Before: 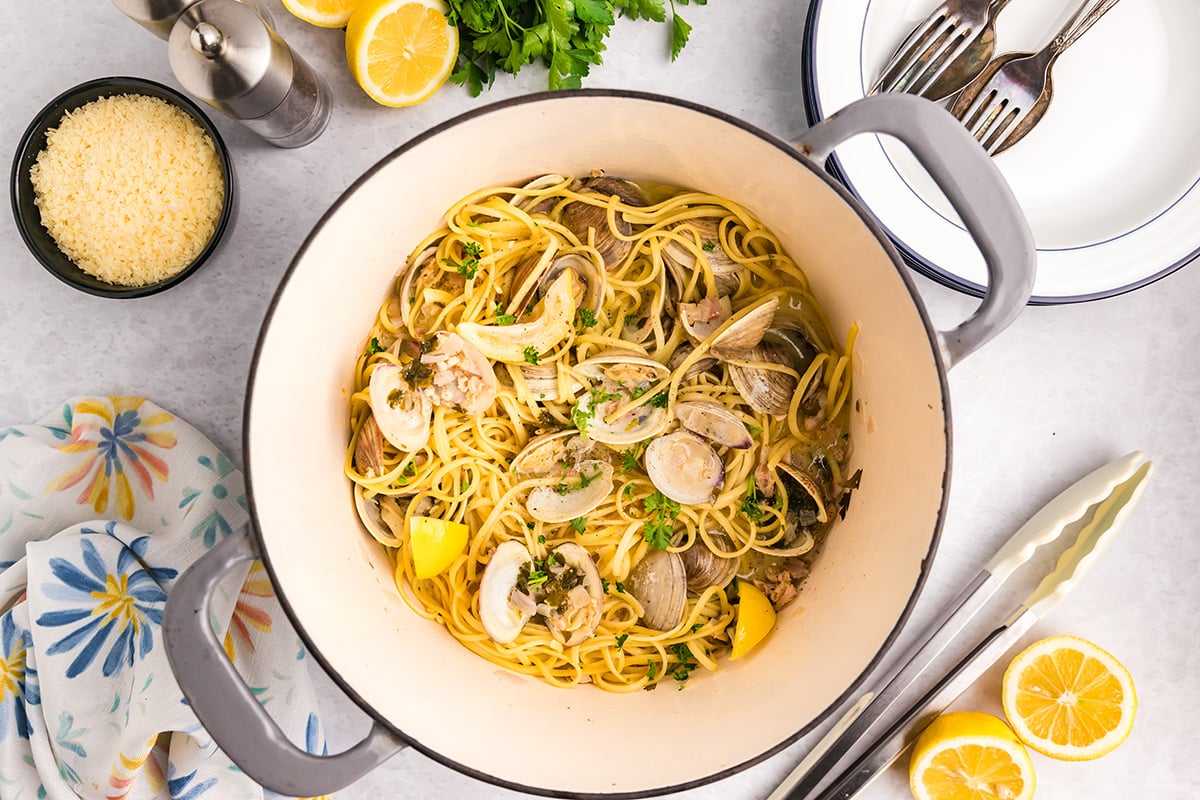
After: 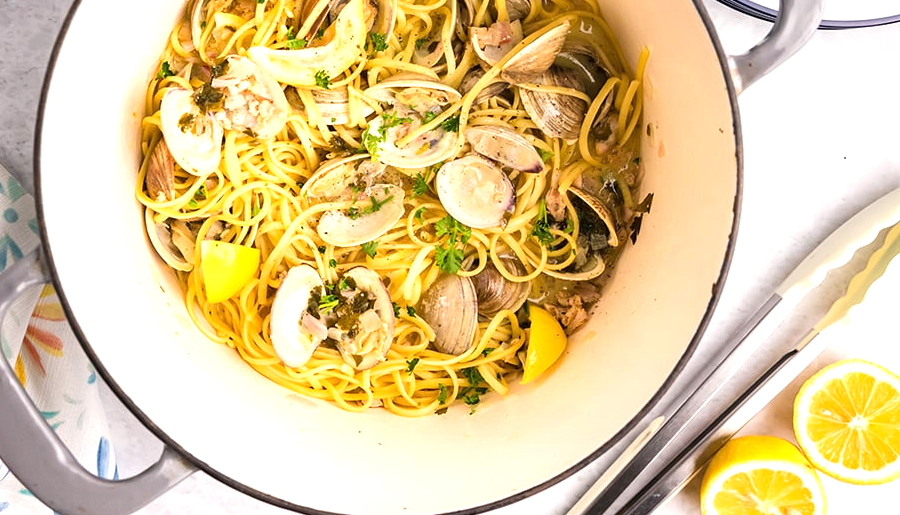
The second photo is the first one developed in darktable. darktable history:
exposure: exposure 0.495 EV, compensate highlight preservation false
crop and rotate: left 17.453%, top 34.566%, right 7.53%, bottom 1.02%
